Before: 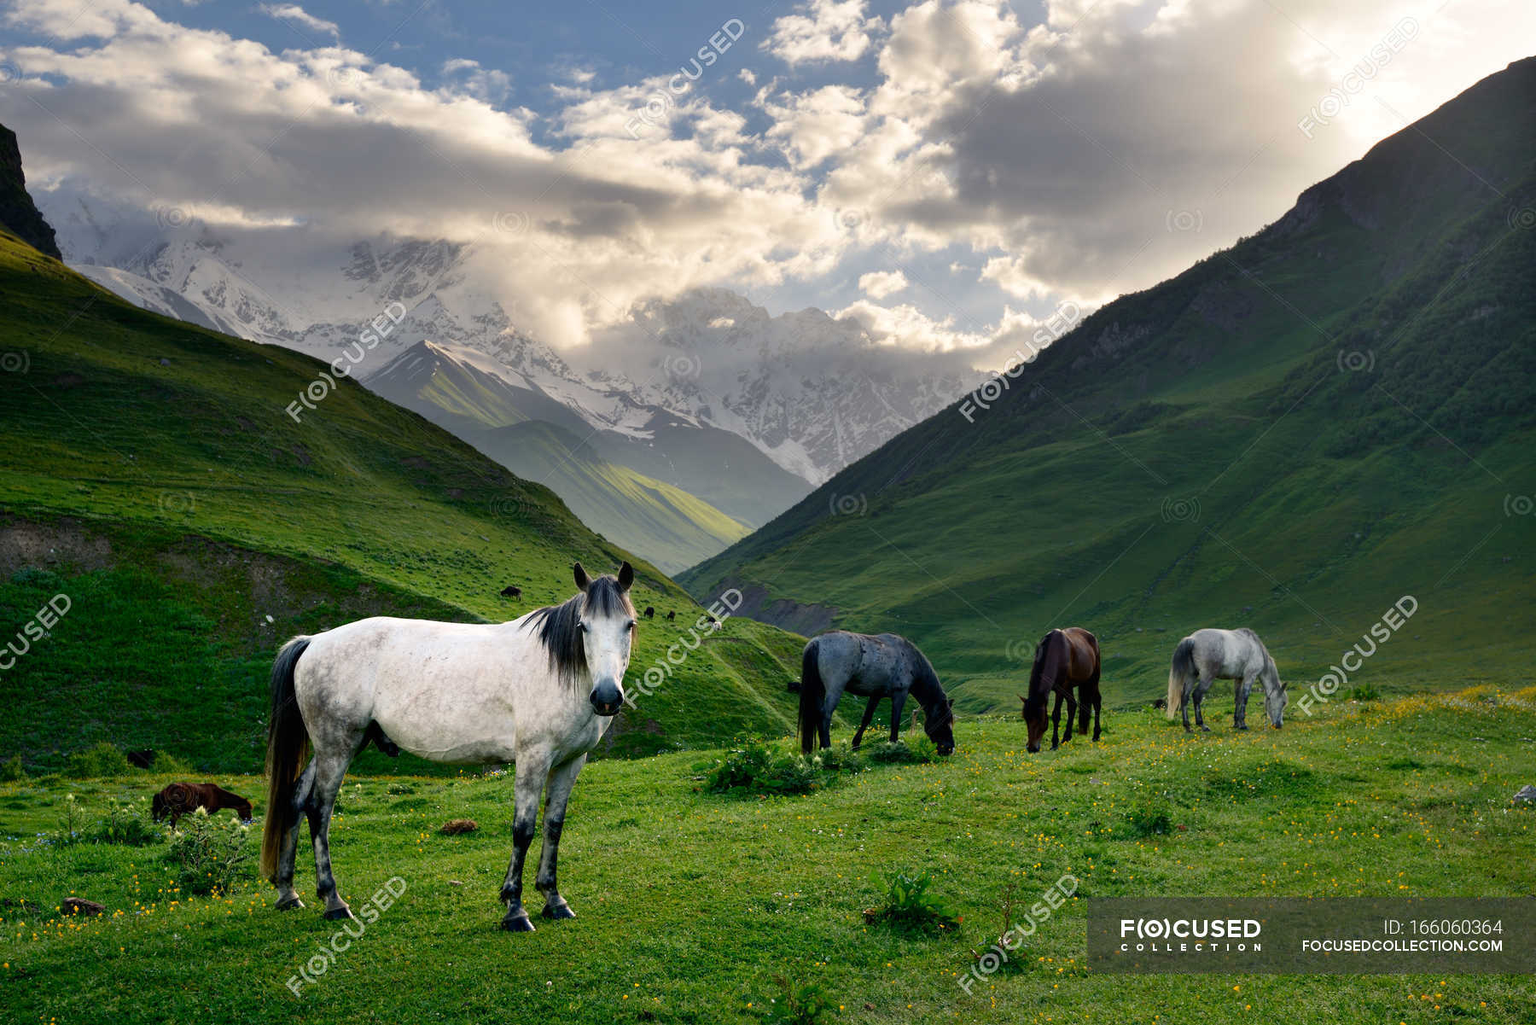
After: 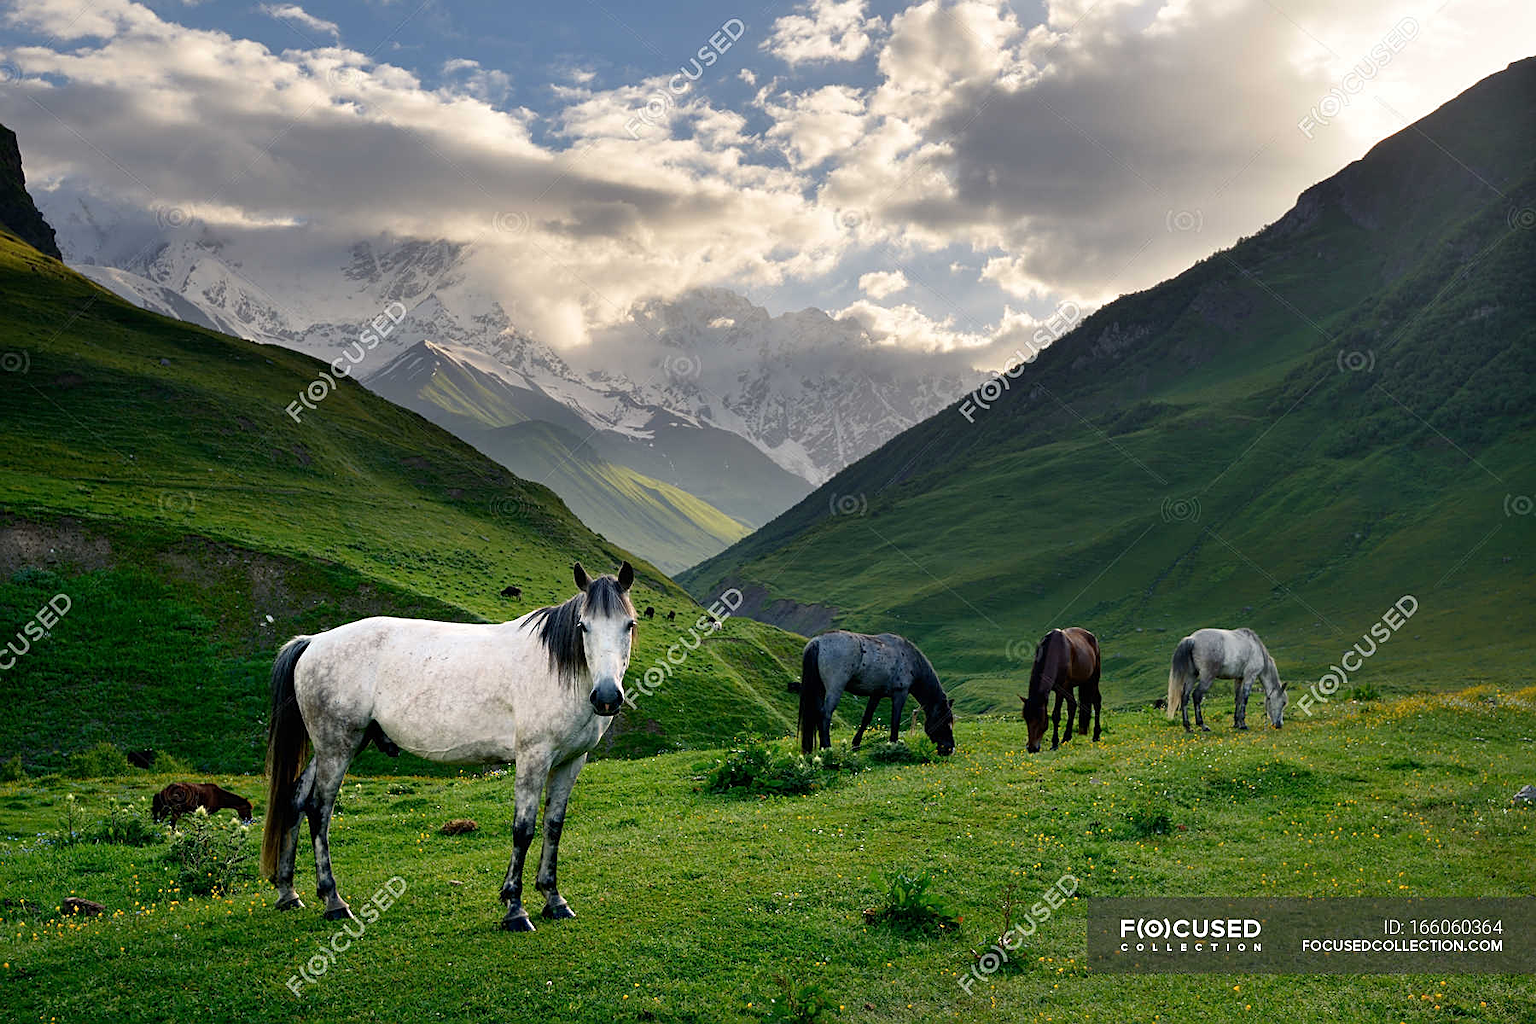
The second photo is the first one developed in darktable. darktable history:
sharpen: amount 0.499
